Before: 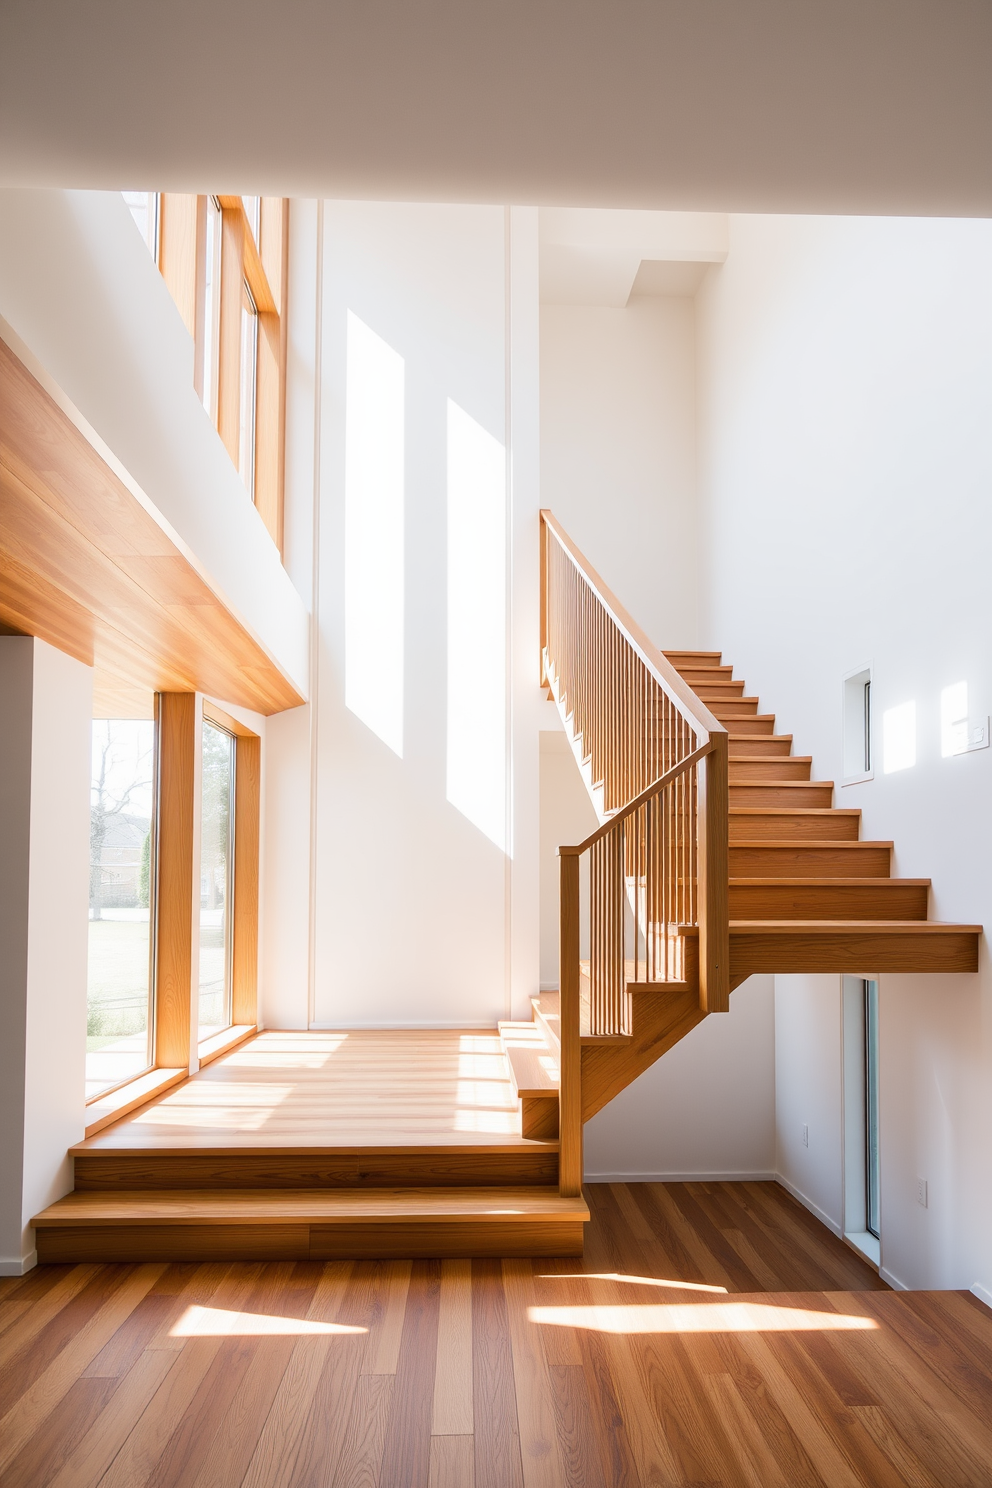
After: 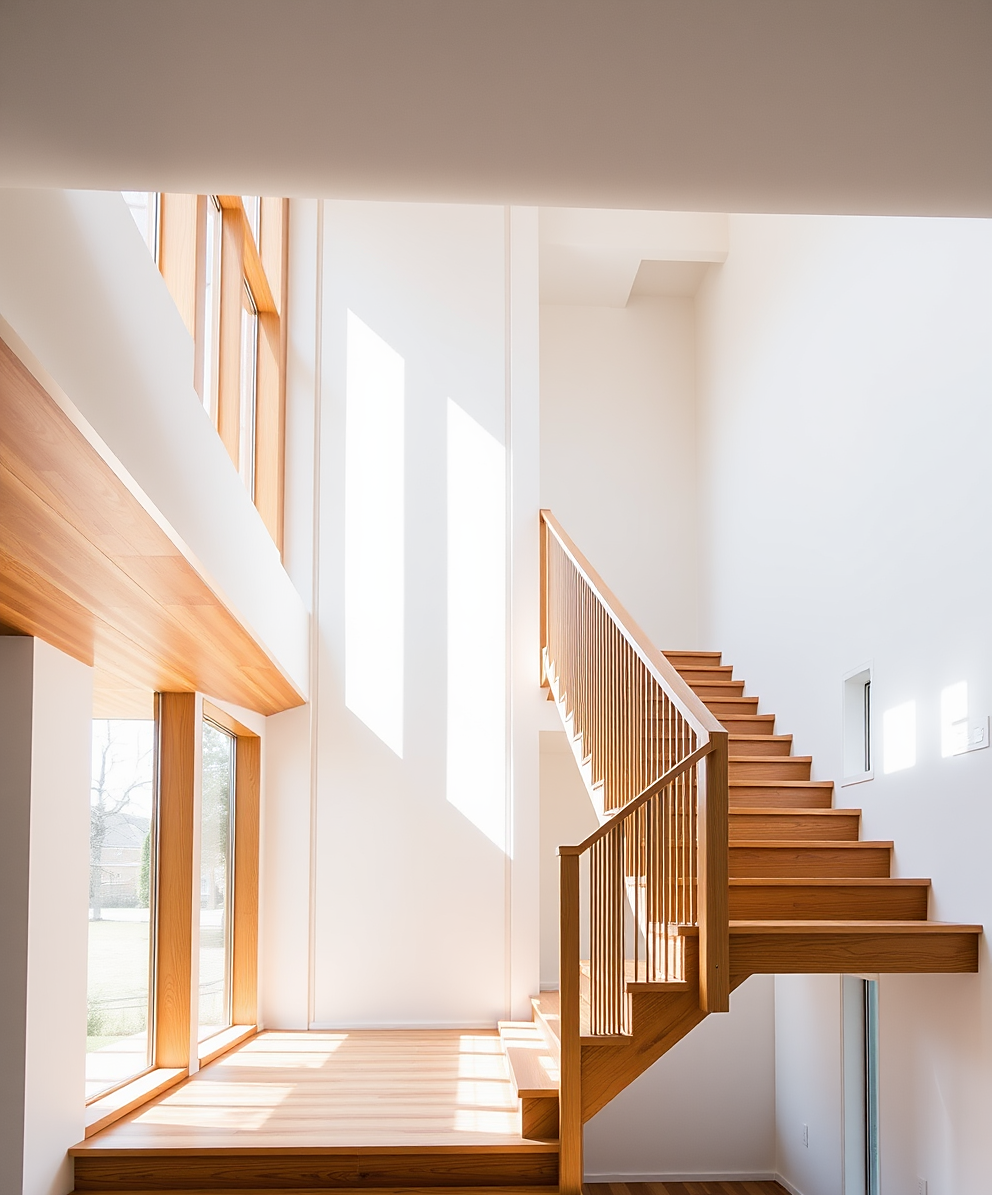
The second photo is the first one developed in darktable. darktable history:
crop: bottom 19.644%
sharpen: radius 1.864, amount 0.398, threshold 1.271
